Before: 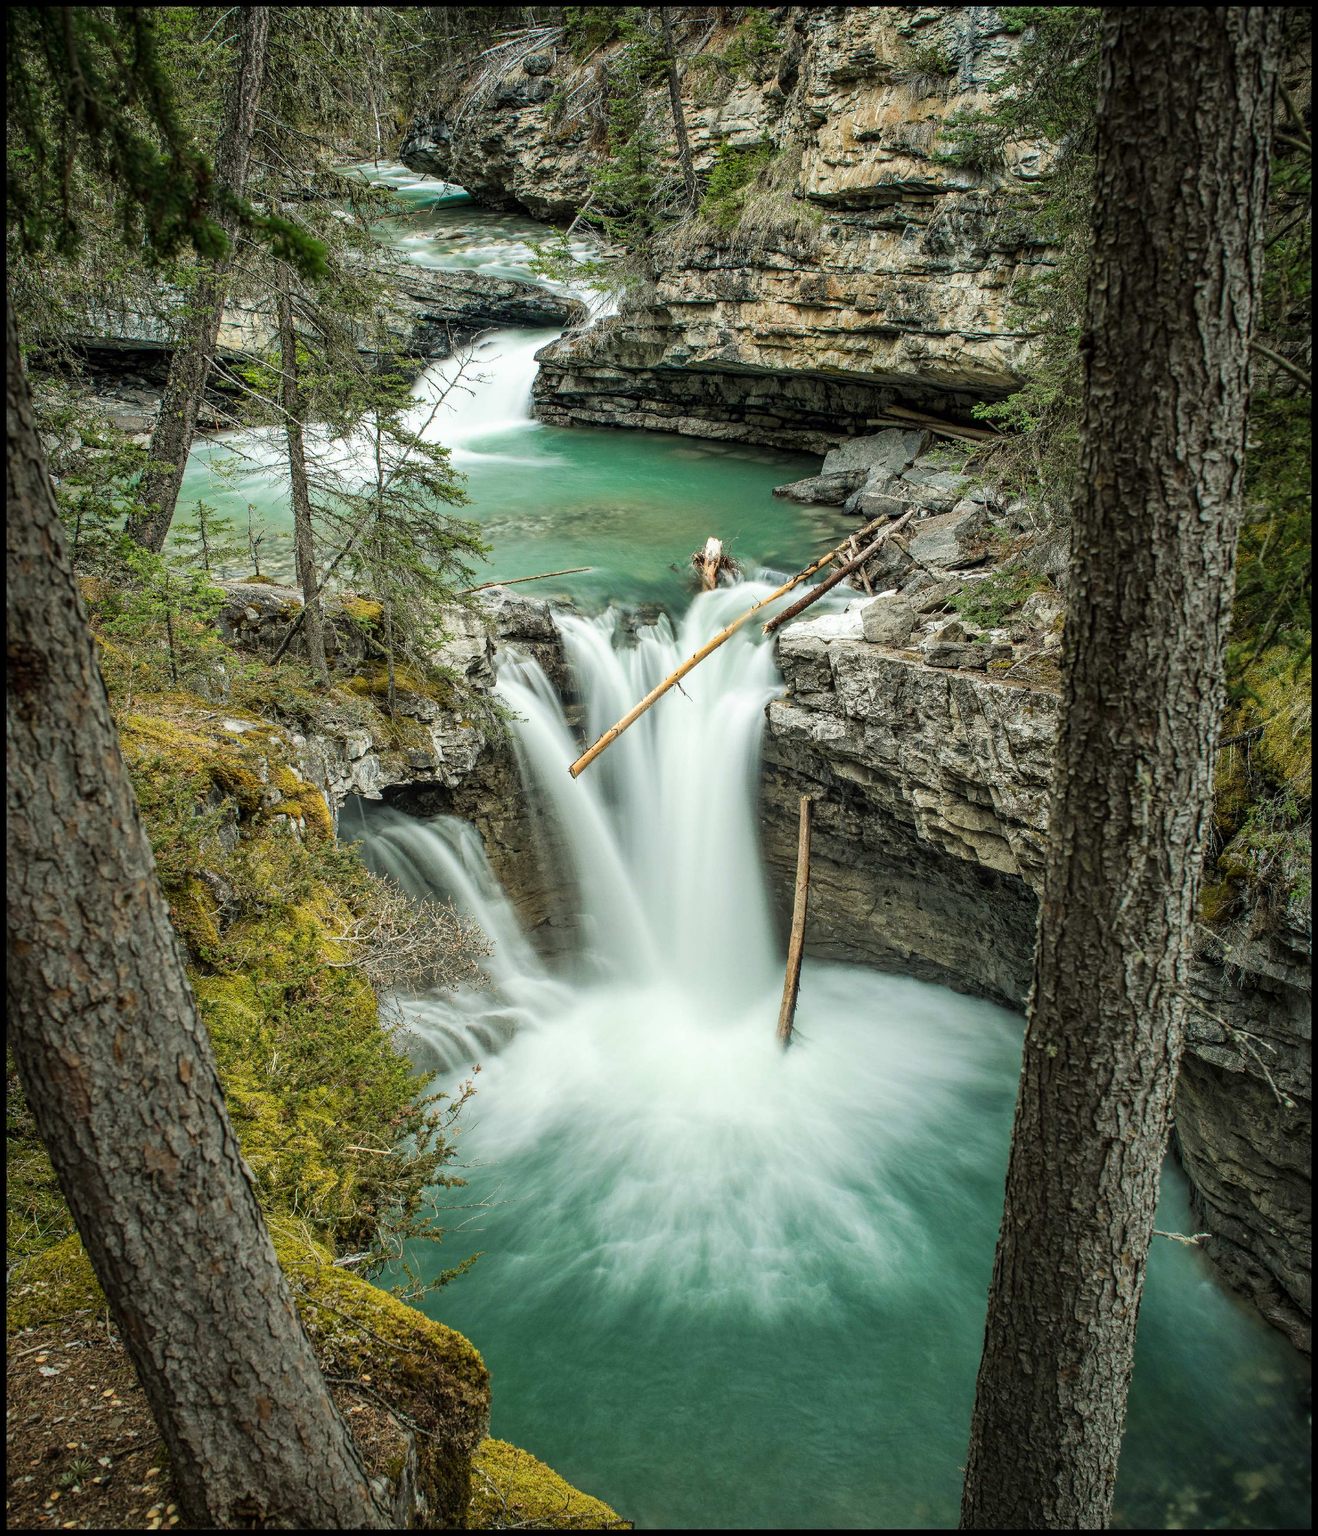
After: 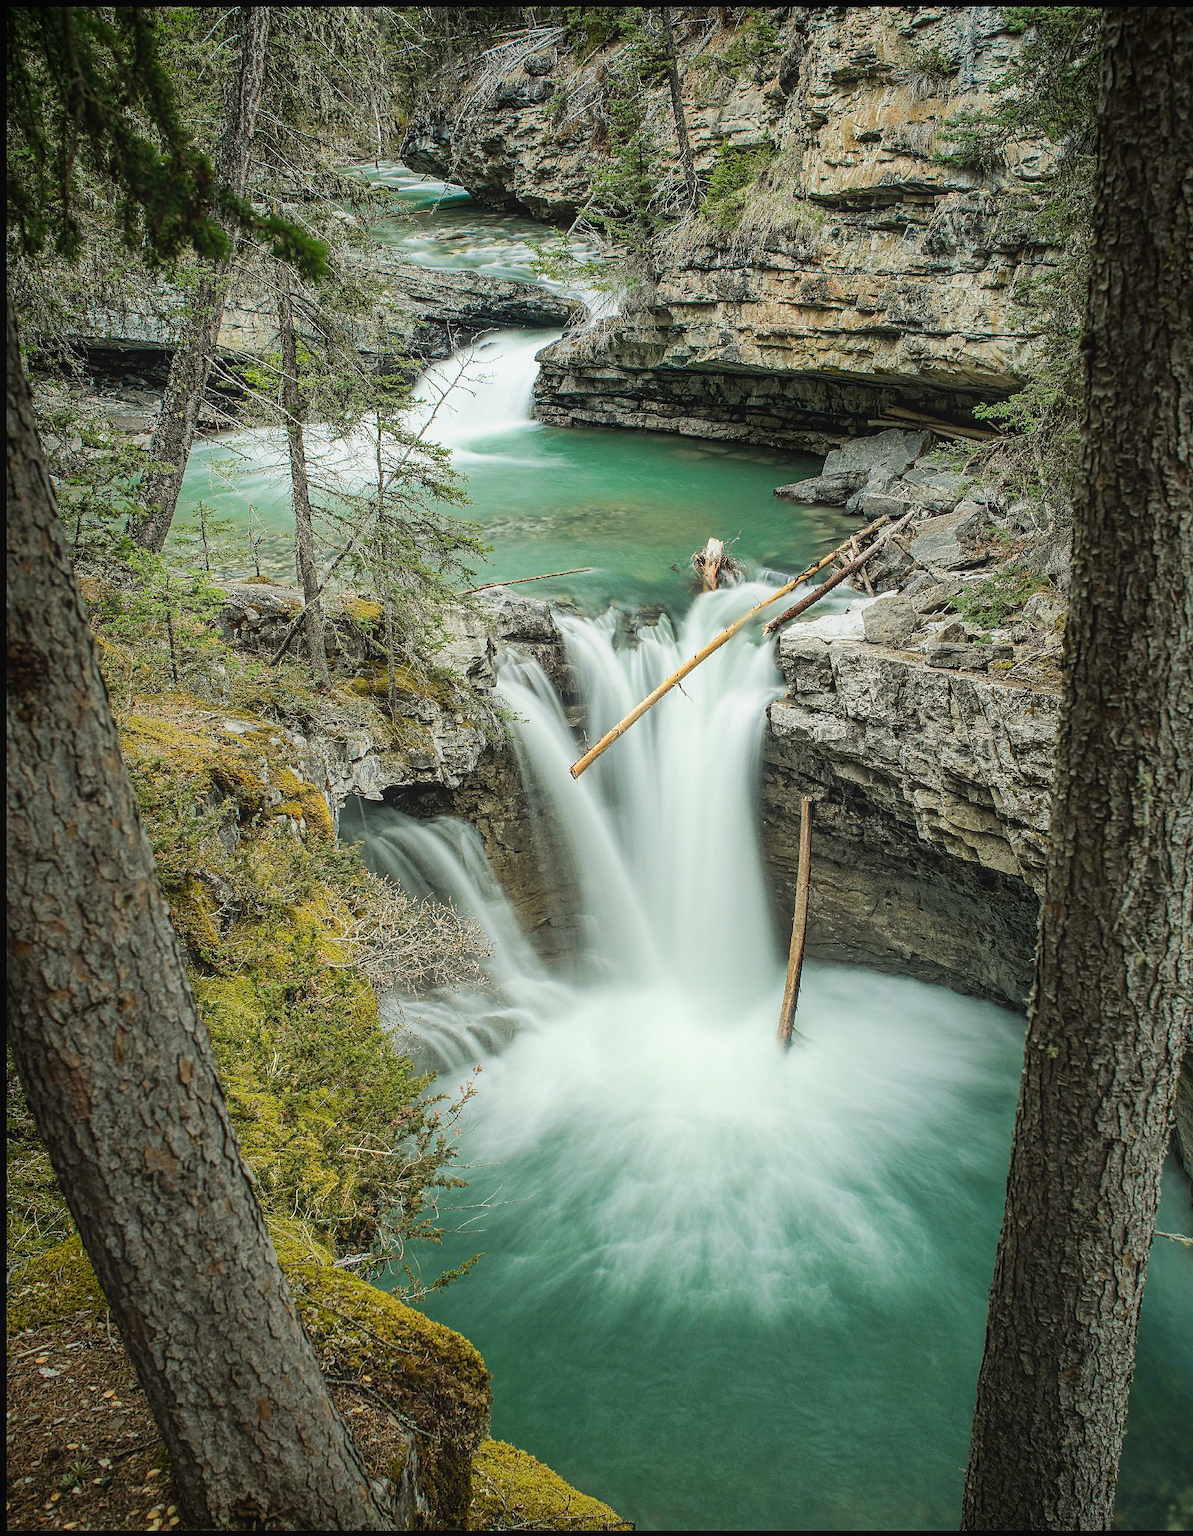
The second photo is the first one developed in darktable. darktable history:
crop: right 9.476%, bottom 0.036%
sharpen: on, module defaults
color correction: highlights a* 0.005, highlights b* -0.373
contrast equalizer: octaves 7, y [[0.439, 0.44, 0.442, 0.457, 0.493, 0.498], [0.5 ×6], [0.5 ×6], [0 ×6], [0 ×6]], mix 0.769
